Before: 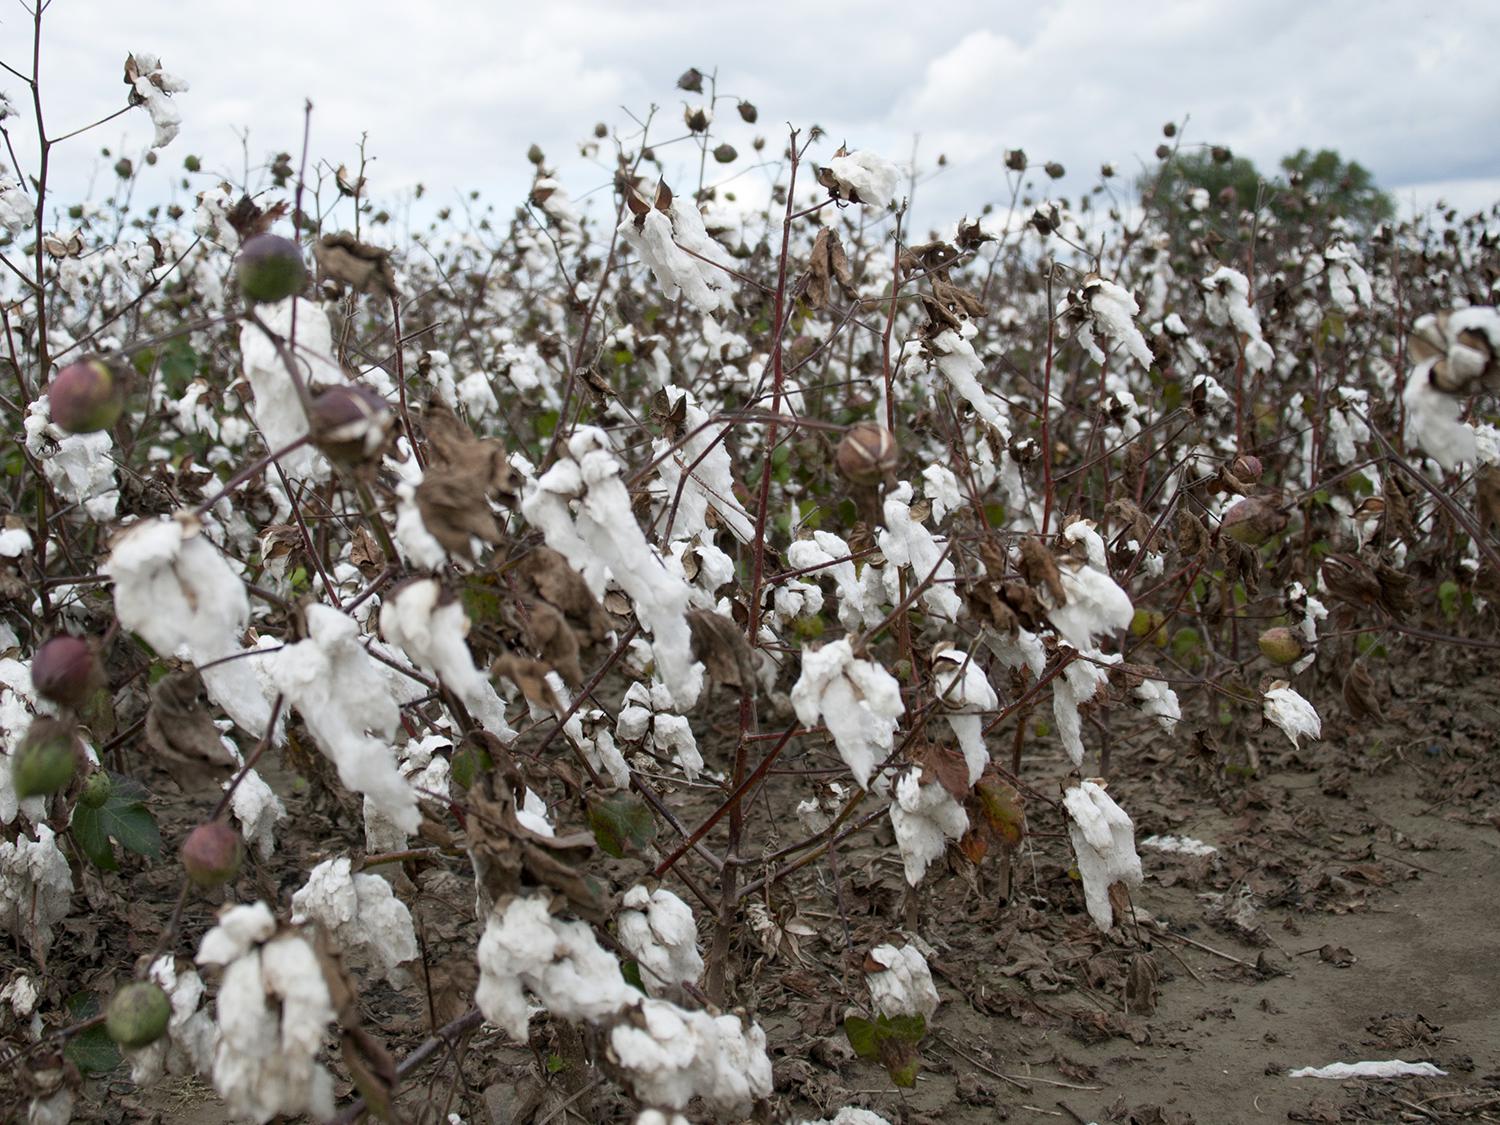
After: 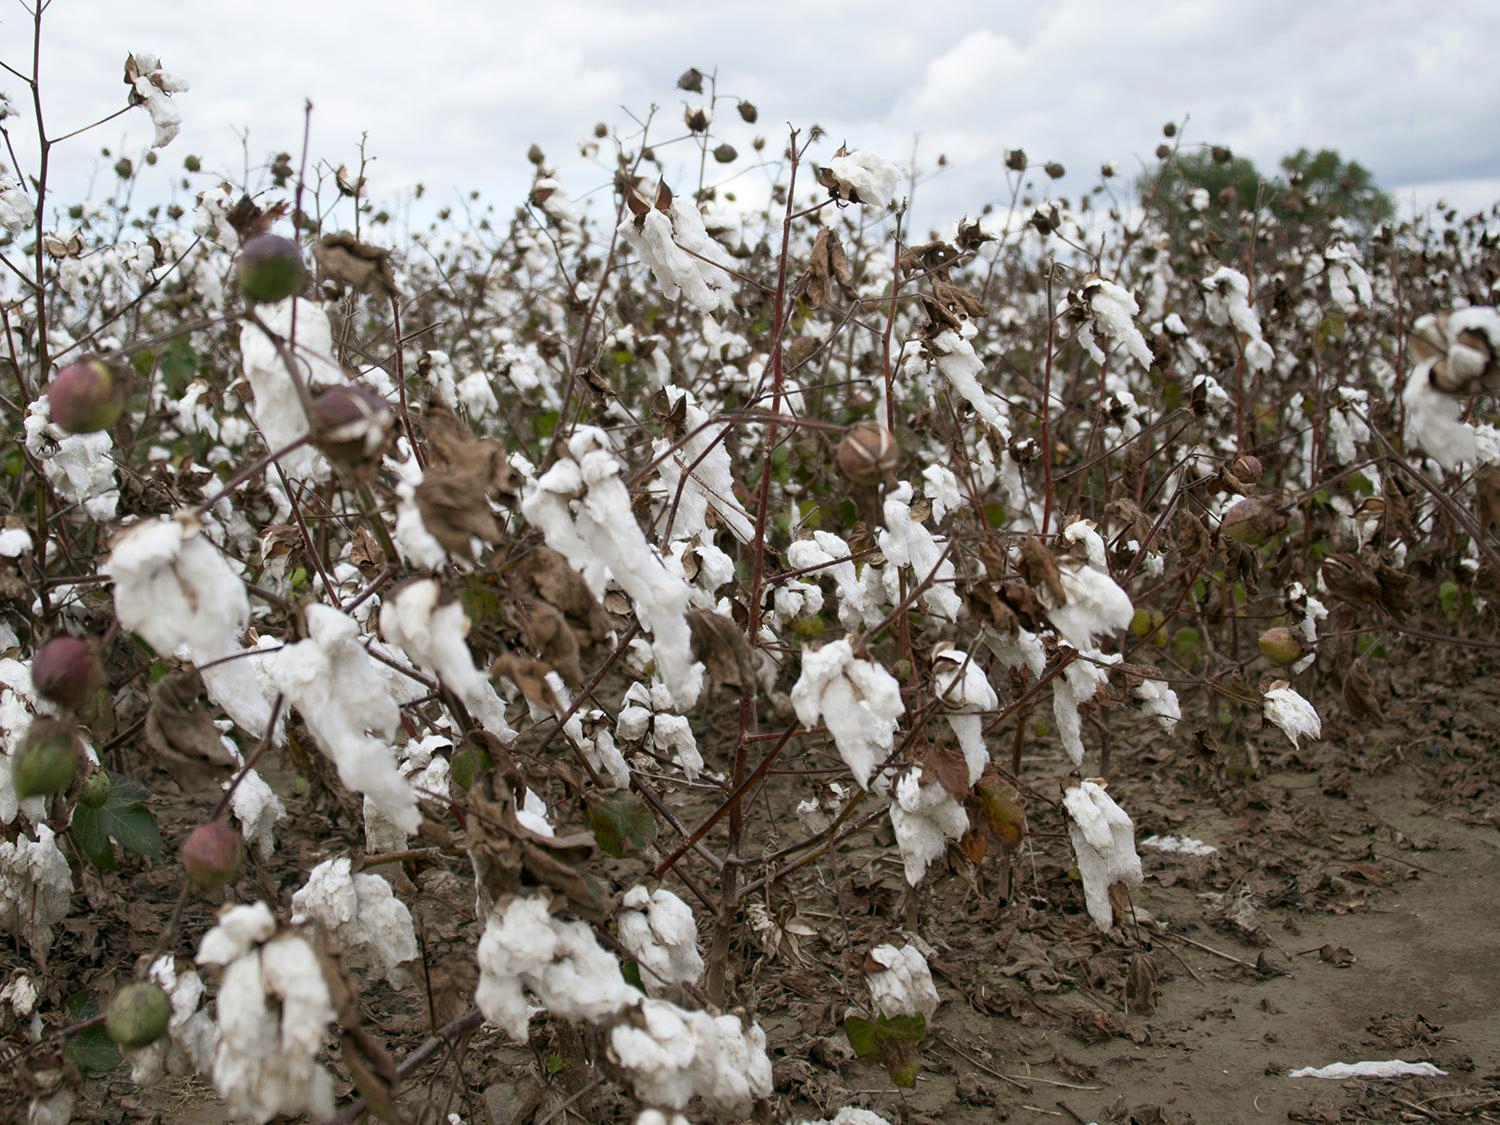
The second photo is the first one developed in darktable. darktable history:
exposure: compensate highlight preservation false
color balance: mode lift, gamma, gain (sRGB), lift [1, 0.99, 1.01, 0.992], gamma [1, 1.037, 0.974, 0.963]
